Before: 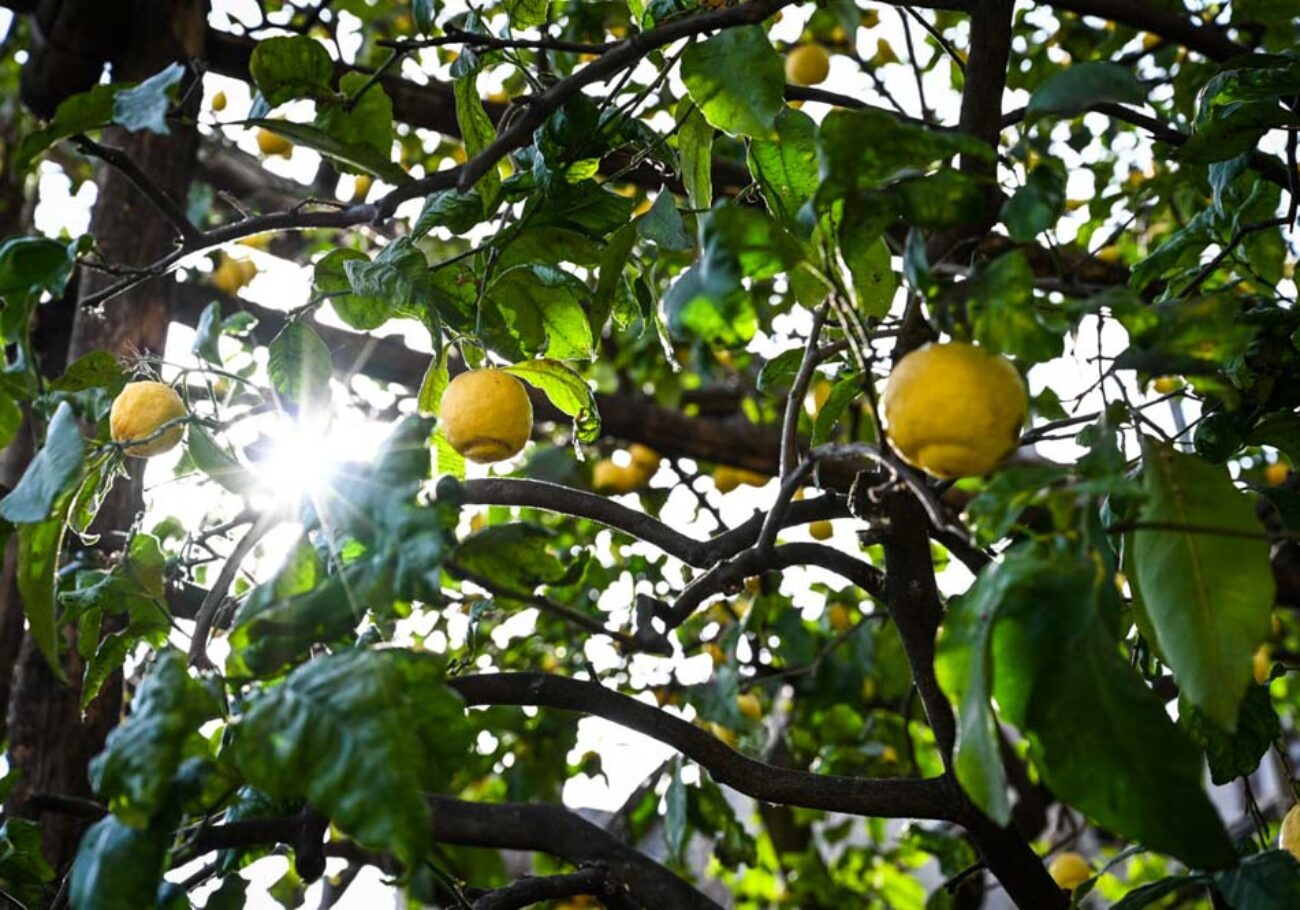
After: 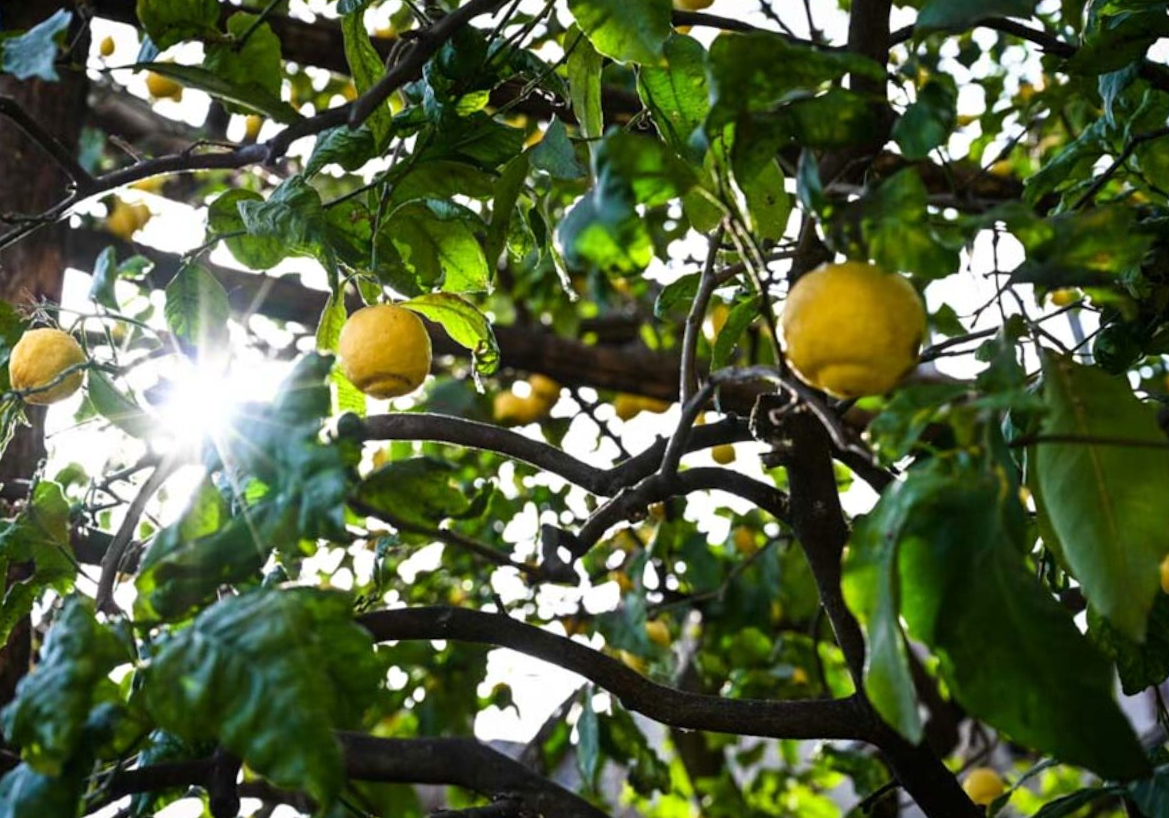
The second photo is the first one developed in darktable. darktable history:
velvia: strength 17%
crop and rotate: angle 1.96°, left 5.673%, top 5.673%
tone equalizer: on, module defaults
